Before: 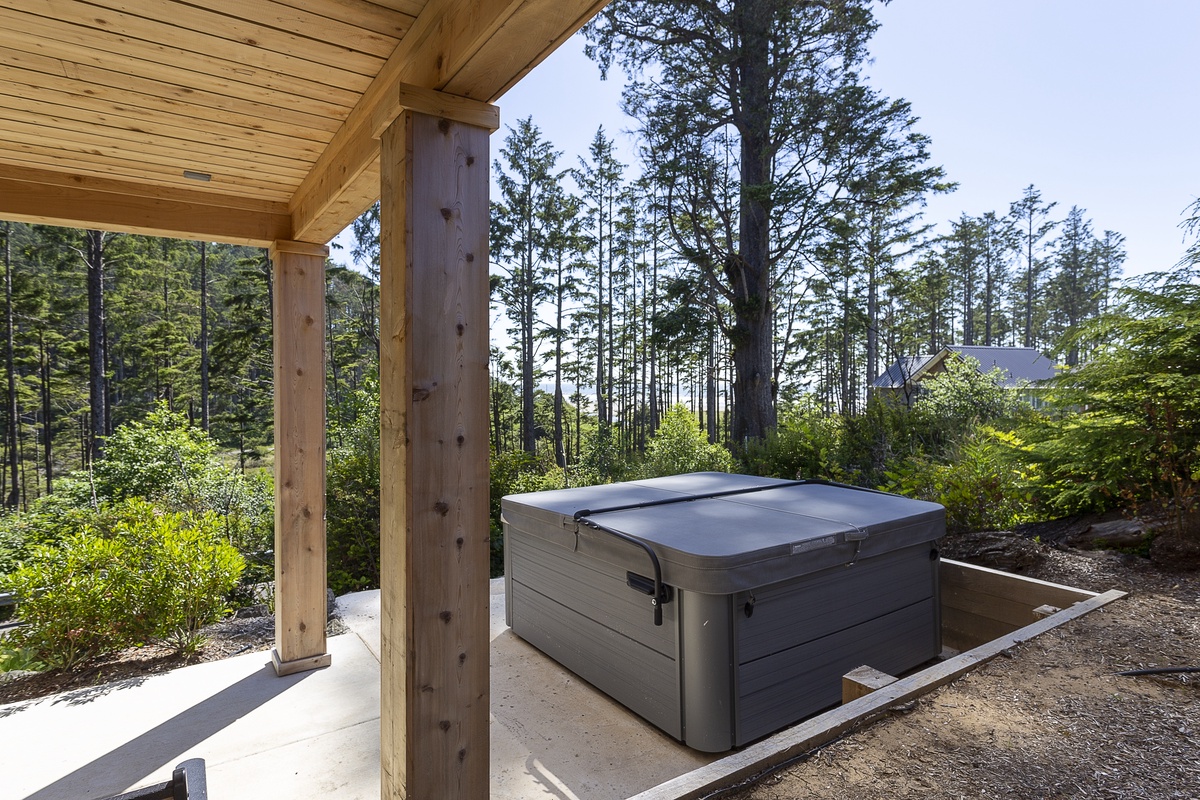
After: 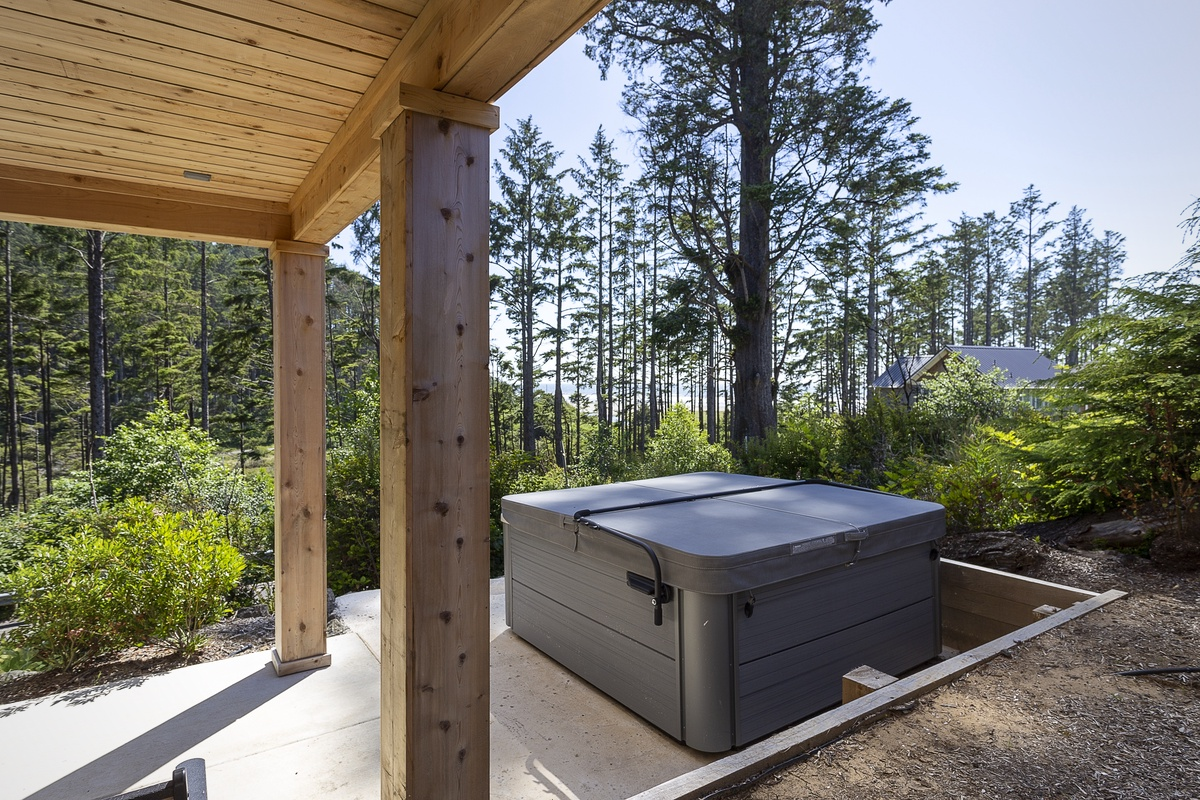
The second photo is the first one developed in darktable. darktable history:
vignetting: fall-off radius 94.77%
